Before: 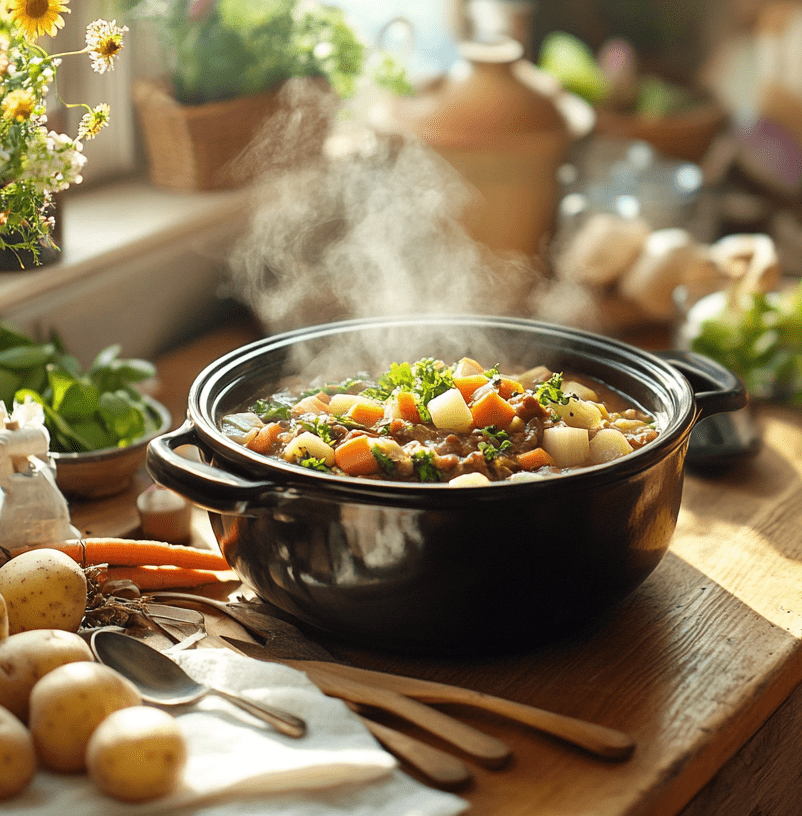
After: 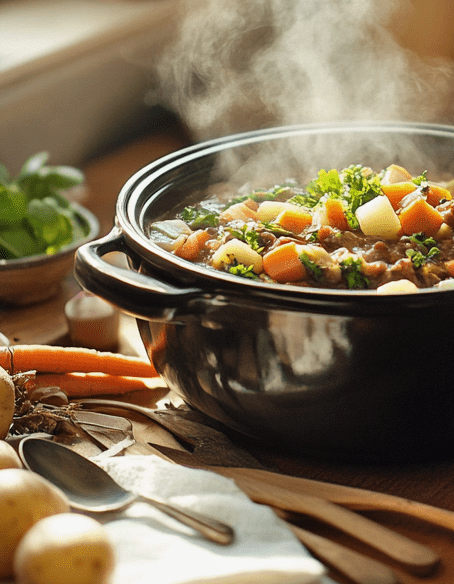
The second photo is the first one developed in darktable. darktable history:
crop: left 9.09%, top 23.697%, right 34.268%, bottom 4.675%
shadows and highlights: shadows 53.02, soften with gaussian
exposure: exposure -0.108 EV, compensate exposure bias true, compensate highlight preservation false
